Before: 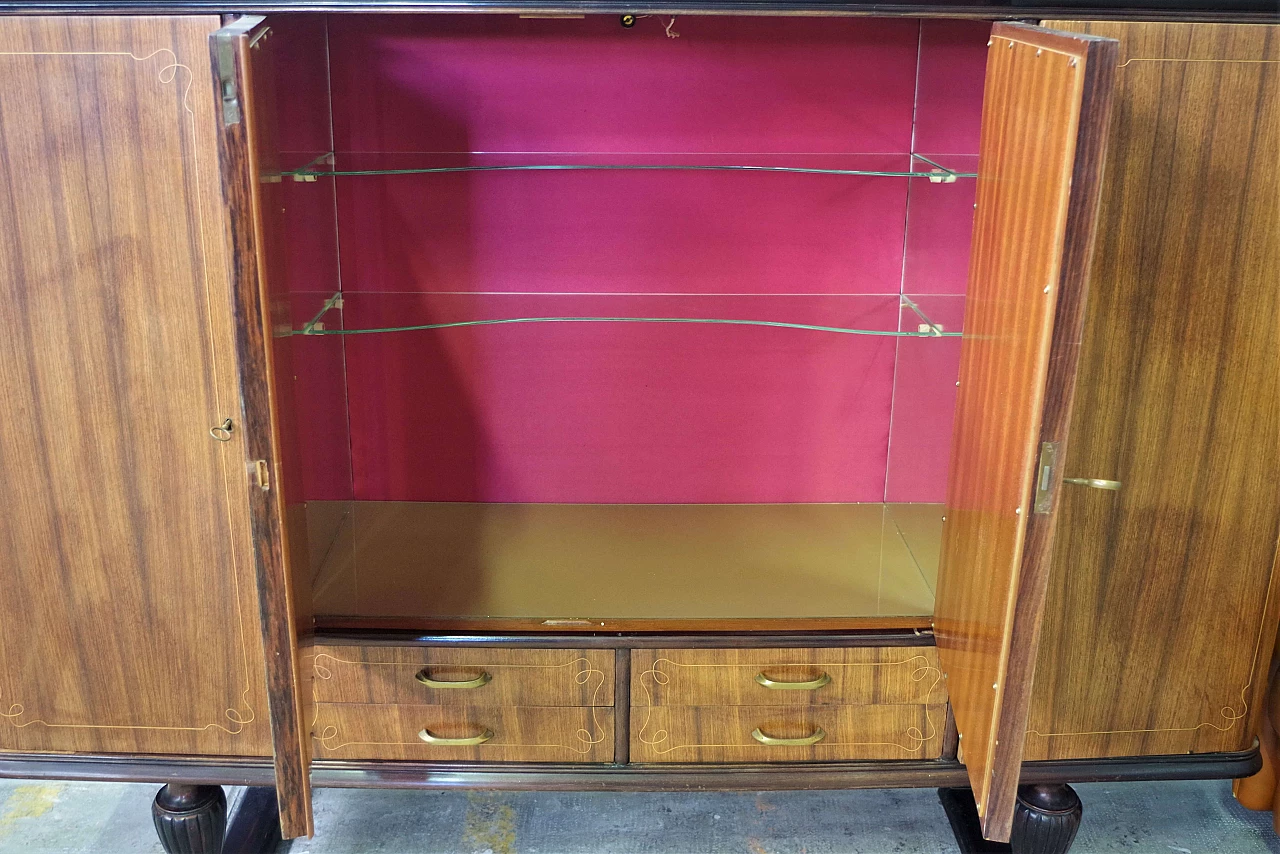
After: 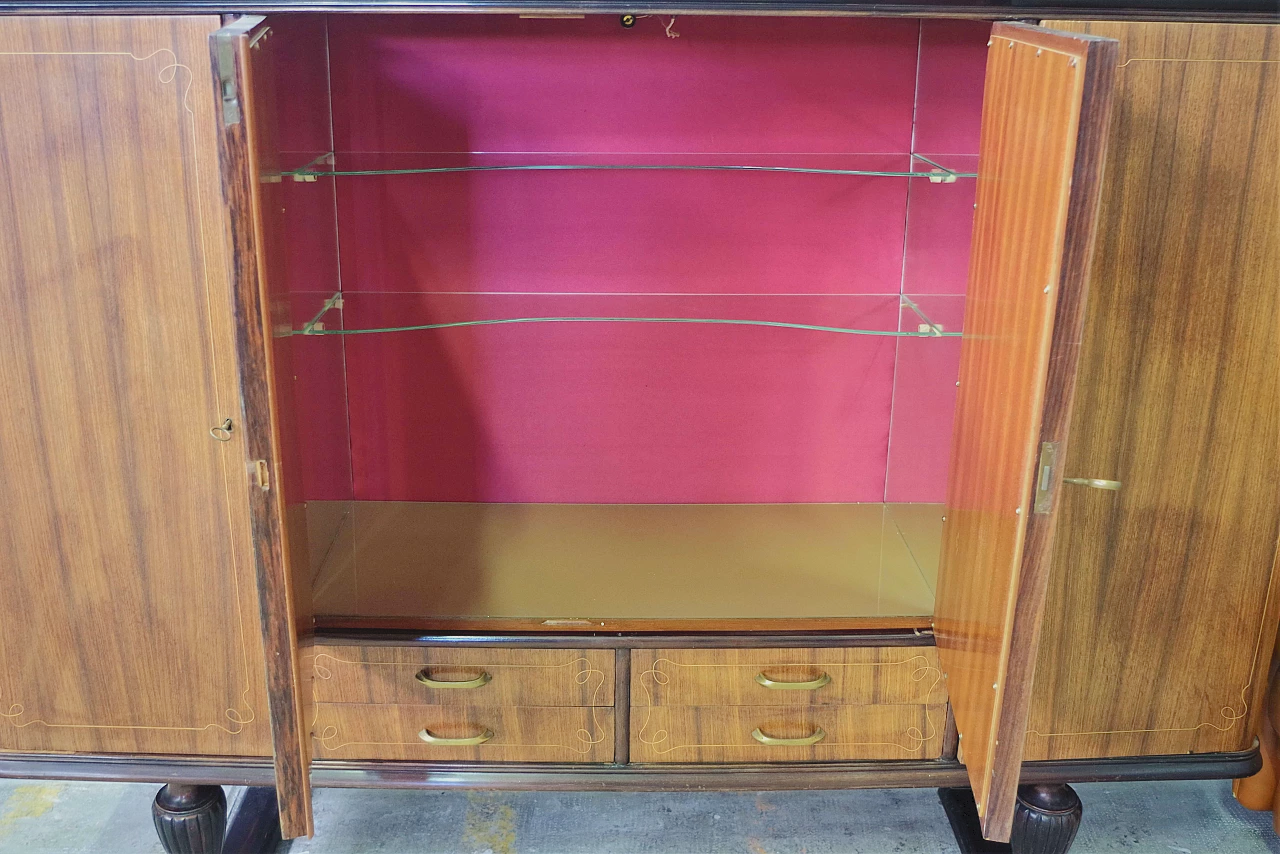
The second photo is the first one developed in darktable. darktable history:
tone equalizer: -8 EV 0.274 EV, -7 EV 0.43 EV, -6 EV 0.435 EV, -5 EV 0.249 EV, -3 EV -0.278 EV, -2 EV -0.412 EV, -1 EV -0.426 EV, +0 EV -0.257 EV, edges refinement/feathering 500, mask exposure compensation -1.57 EV, preserve details no
tone curve: curves: ch0 [(0, 0) (0.003, 0.06) (0.011, 0.071) (0.025, 0.085) (0.044, 0.104) (0.069, 0.123) (0.1, 0.146) (0.136, 0.167) (0.177, 0.205) (0.224, 0.248) (0.277, 0.309) (0.335, 0.384) (0.399, 0.467) (0.468, 0.553) (0.543, 0.633) (0.623, 0.698) (0.709, 0.769) (0.801, 0.841) (0.898, 0.912) (1, 1)], color space Lab, independent channels, preserve colors none
